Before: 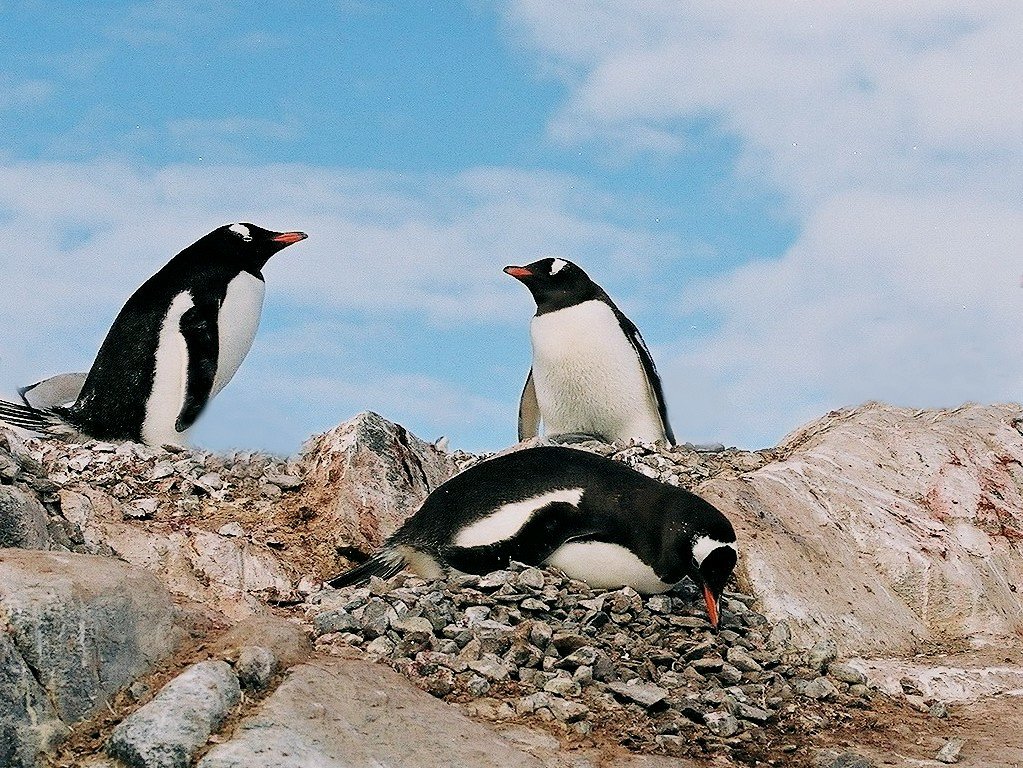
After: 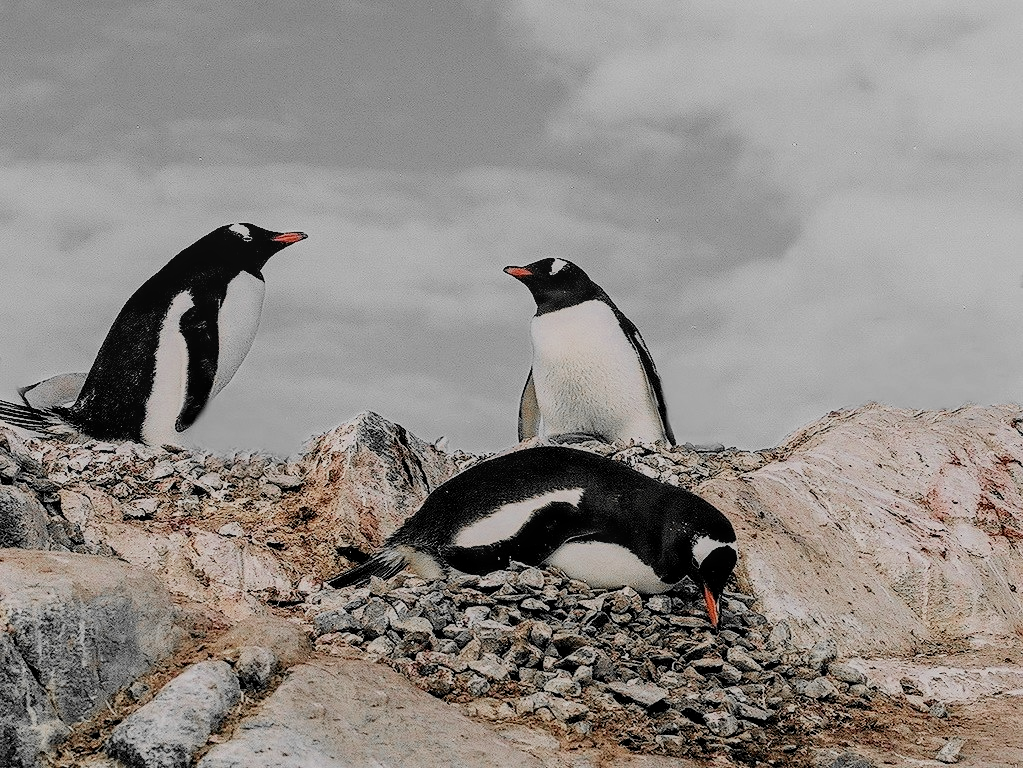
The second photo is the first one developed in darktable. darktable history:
local contrast: on, module defaults
color zones: curves: ch0 [(0, 0.447) (0.184, 0.543) (0.323, 0.476) (0.429, 0.445) (0.571, 0.443) (0.714, 0.451) (0.857, 0.452) (1, 0.447)]; ch1 [(0, 0.464) (0.176, 0.46) (0.287, 0.177) (0.429, 0.002) (0.571, 0) (0.714, 0) (0.857, 0) (1, 0.464)], mix 20%
filmic rgb: black relative exposure -16 EV, white relative exposure 6.92 EV, hardness 4.7
